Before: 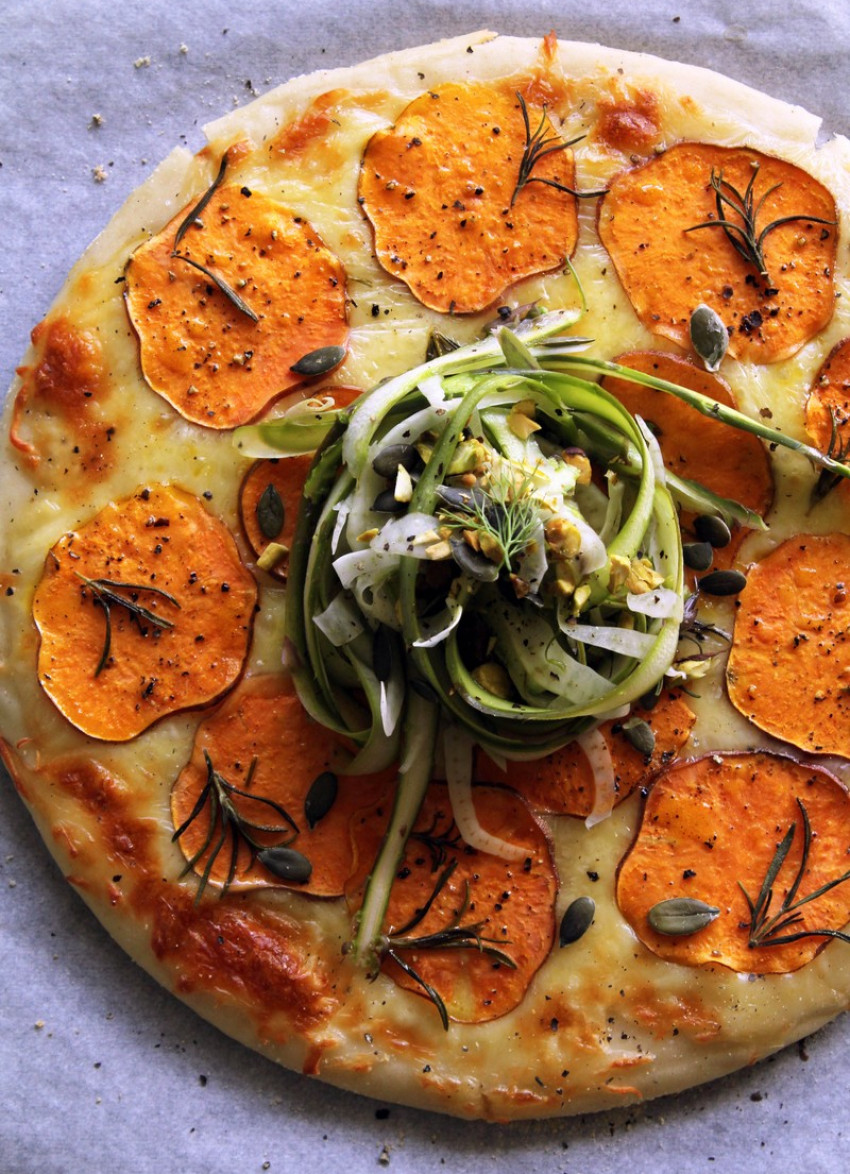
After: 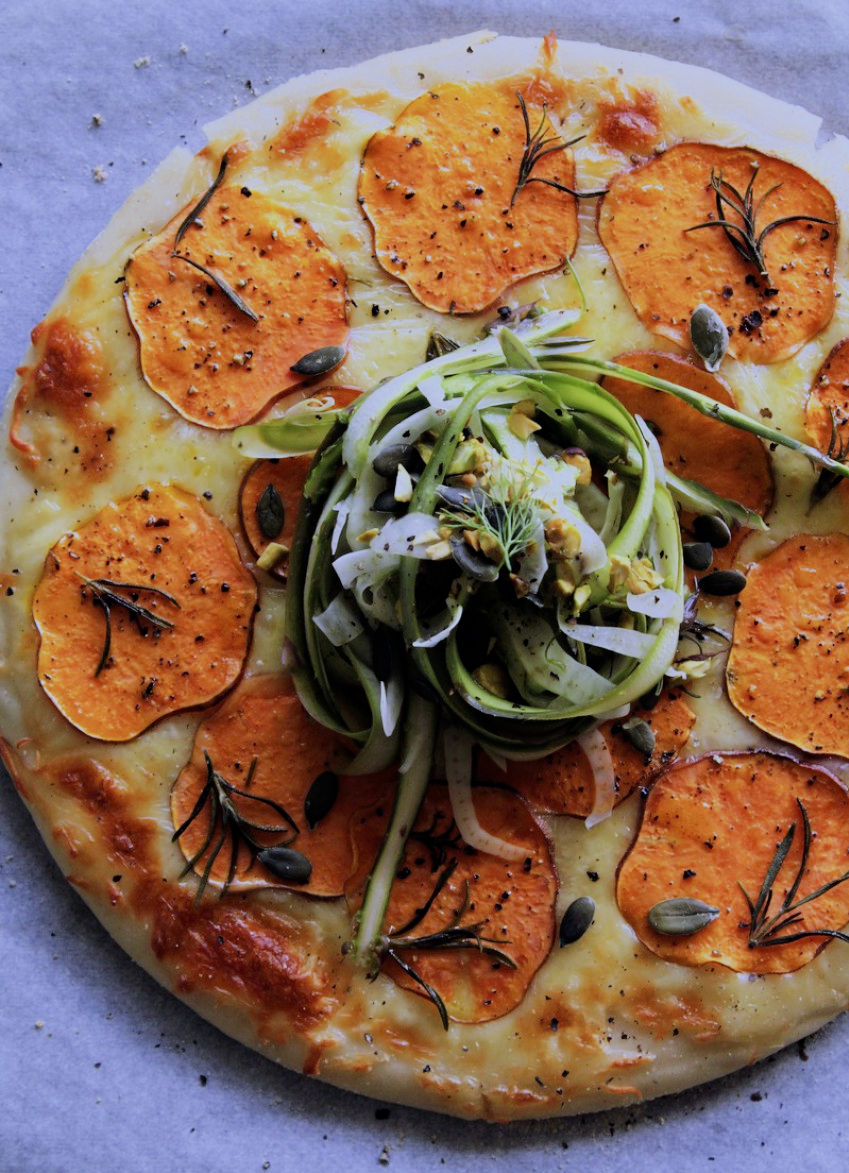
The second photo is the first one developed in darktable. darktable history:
filmic rgb: black relative exposure -16 EV, white relative exposure 6.92 EV, hardness 4.7
white balance: red 0.926, green 1.003, blue 1.133
color calibration: illuminant as shot in camera, x 0.358, y 0.373, temperature 4628.91 K
